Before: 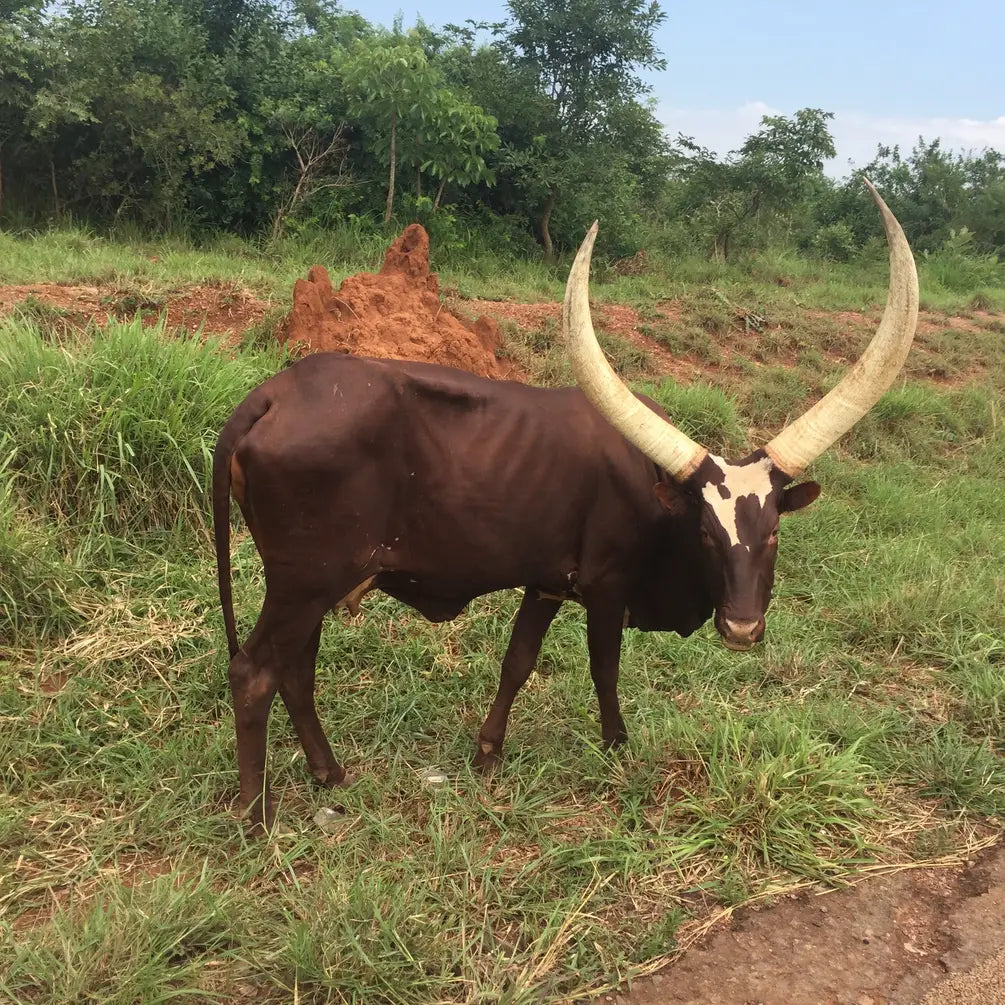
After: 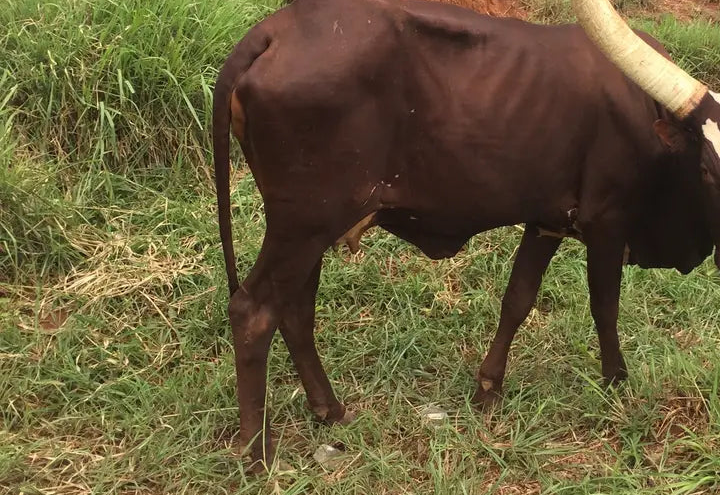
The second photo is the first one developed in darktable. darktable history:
crop: top 36.203%, right 28.276%, bottom 14.525%
